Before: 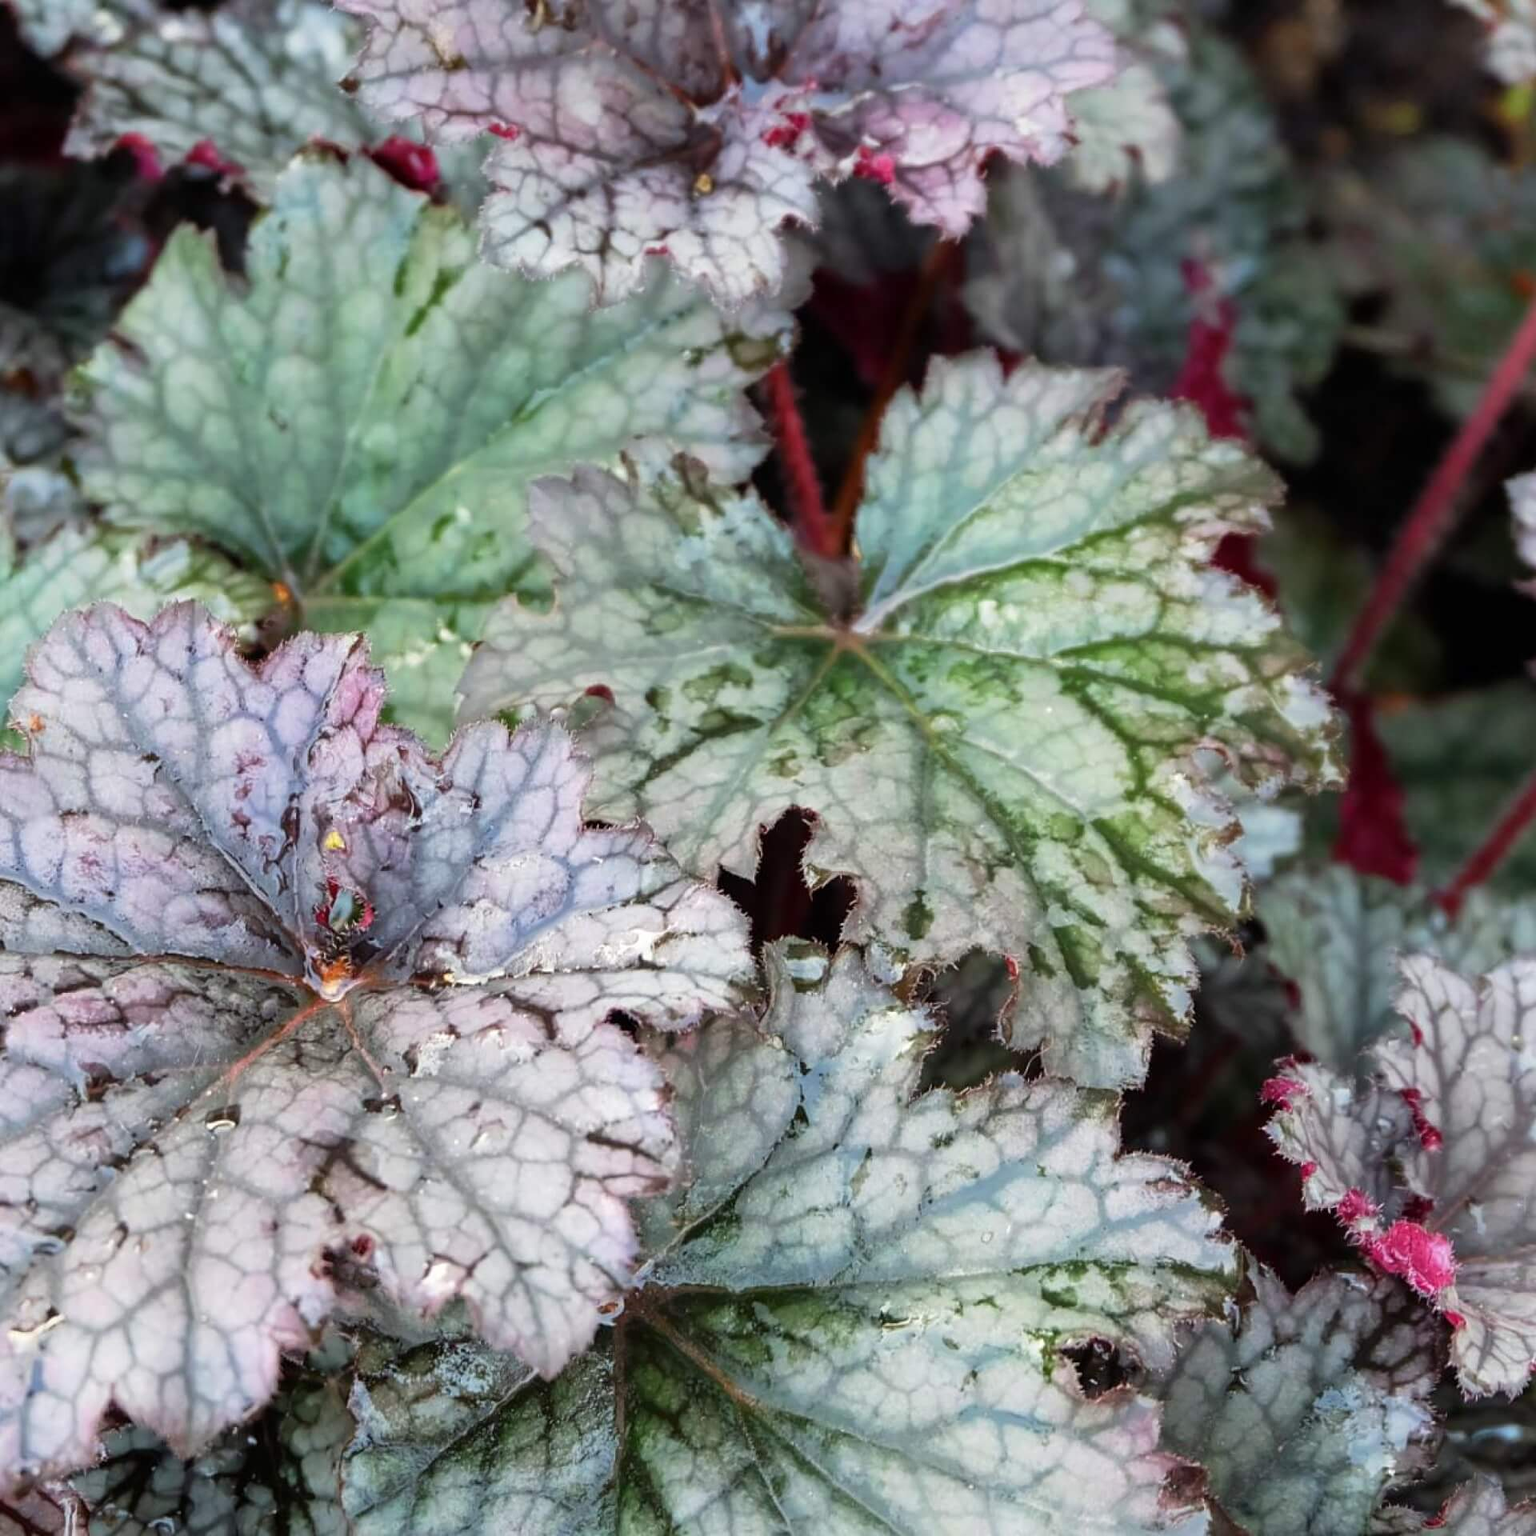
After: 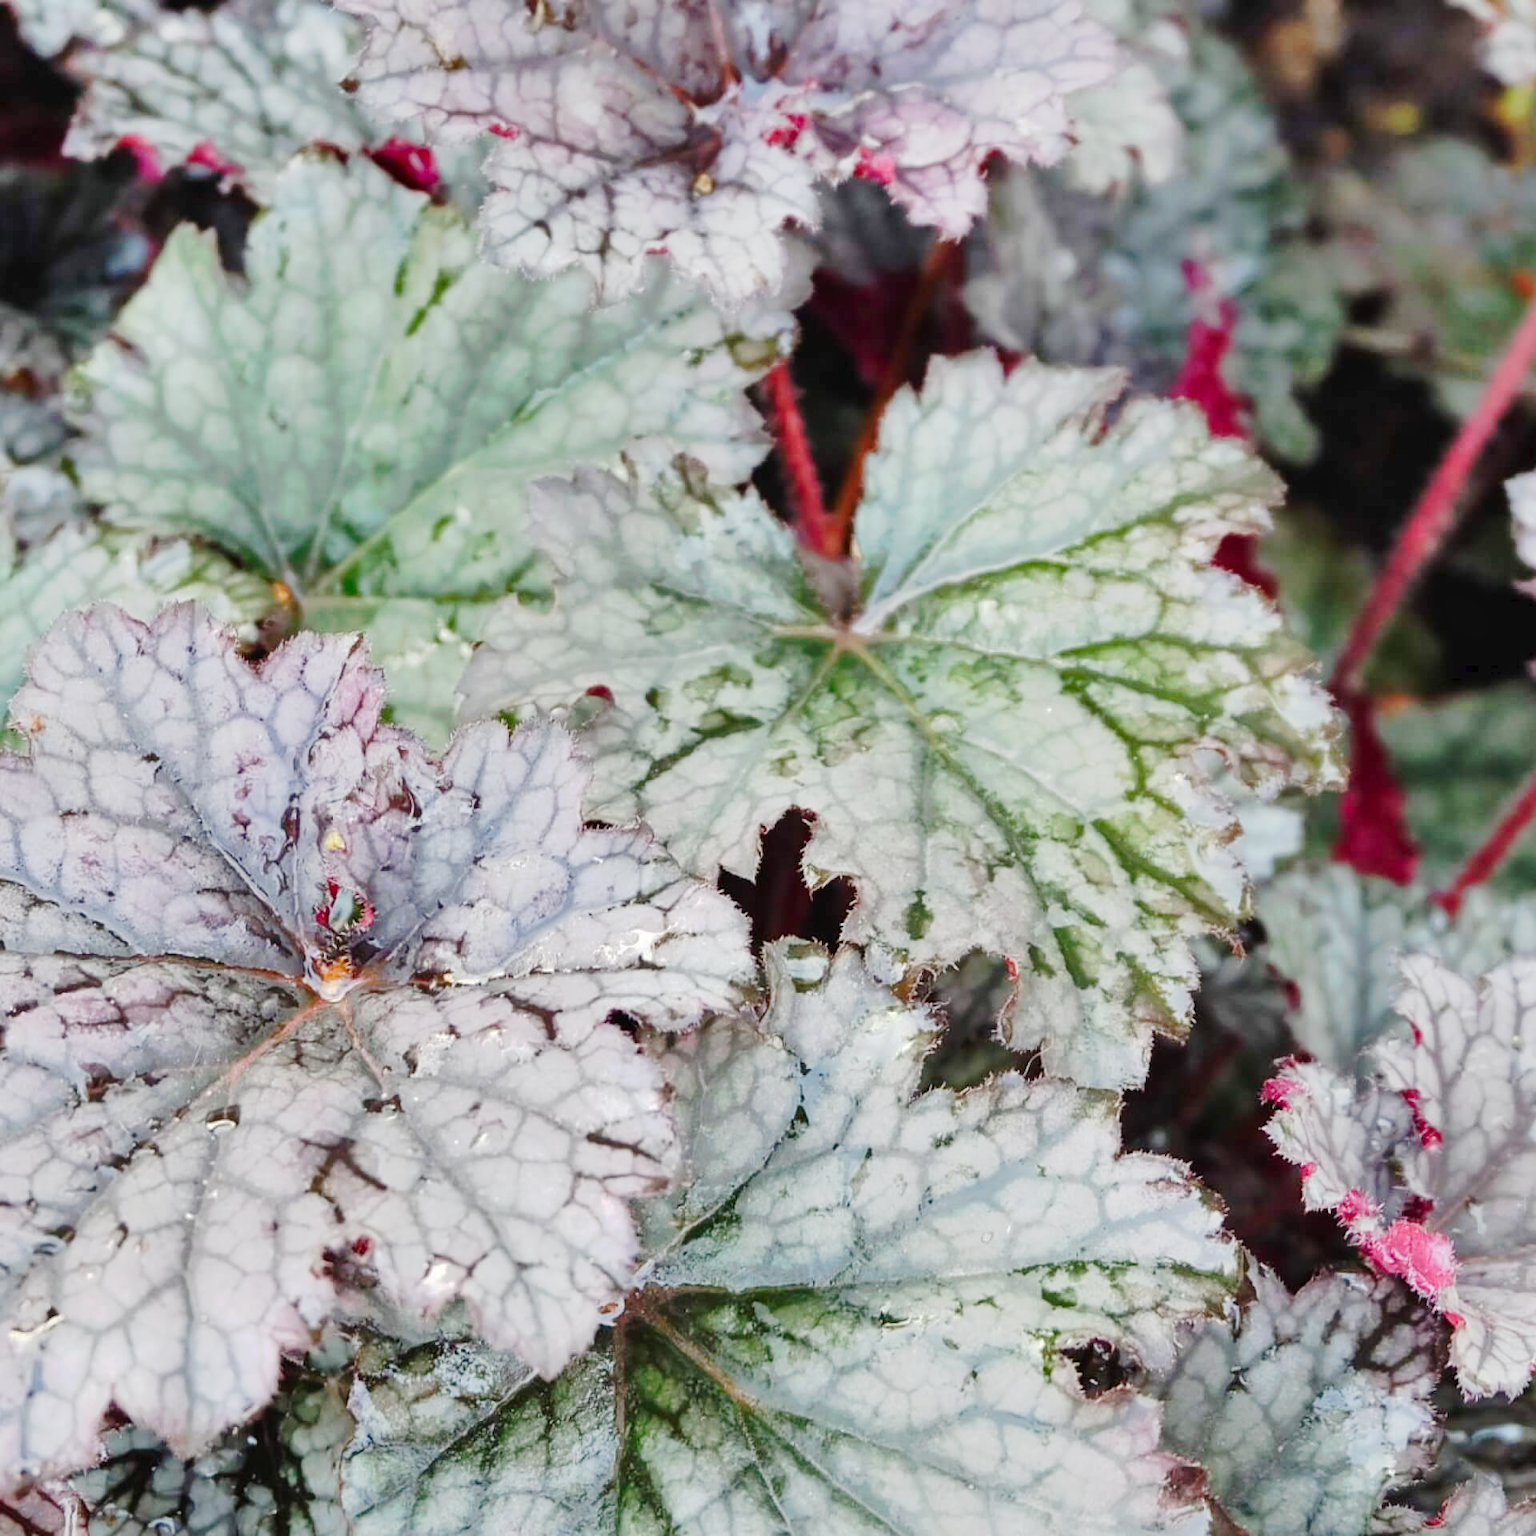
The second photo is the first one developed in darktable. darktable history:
tone curve: curves: ch0 [(0, 0) (0.003, 0.021) (0.011, 0.033) (0.025, 0.059) (0.044, 0.097) (0.069, 0.141) (0.1, 0.186) (0.136, 0.237) (0.177, 0.298) (0.224, 0.378) (0.277, 0.47) (0.335, 0.542) (0.399, 0.605) (0.468, 0.678) (0.543, 0.724) (0.623, 0.787) (0.709, 0.829) (0.801, 0.875) (0.898, 0.912) (1, 1)], preserve colors none
shadows and highlights: white point adjustment 0.058, soften with gaussian
